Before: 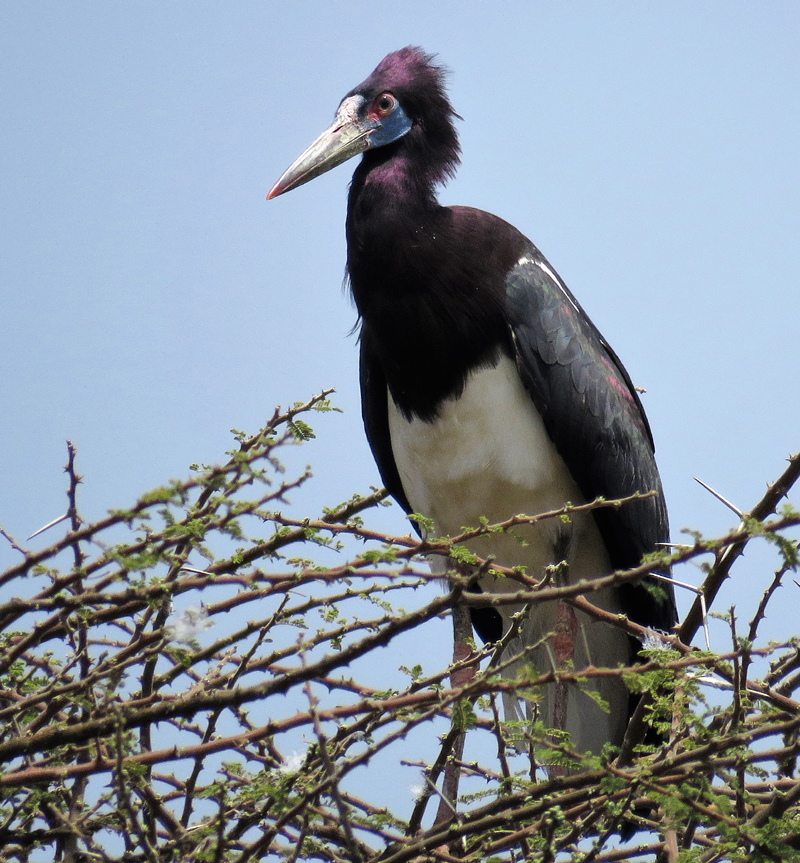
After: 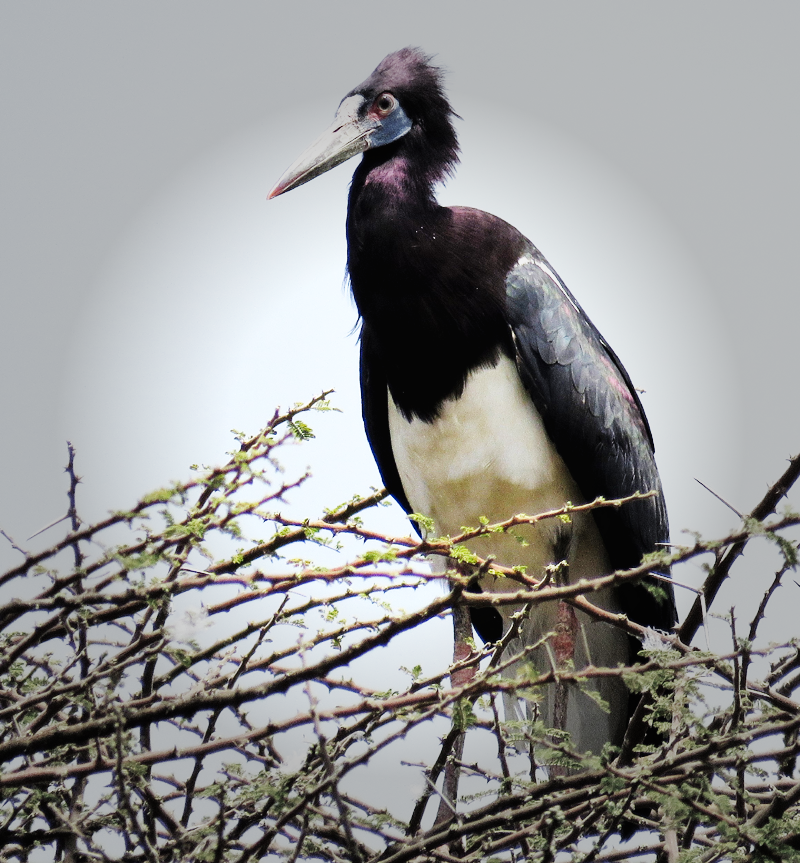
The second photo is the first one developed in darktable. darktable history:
vignetting: fall-off start 40%, fall-off radius 40%
contrast brightness saturation: saturation -0.04
color balance: contrast -0.5%
base curve: curves: ch0 [(0, 0.003) (0.001, 0.002) (0.006, 0.004) (0.02, 0.022) (0.048, 0.086) (0.094, 0.234) (0.162, 0.431) (0.258, 0.629) (0.385, 0.8) (0.548, 0.918) (0.751, 0.988) (1, 1)], preserve colors none
